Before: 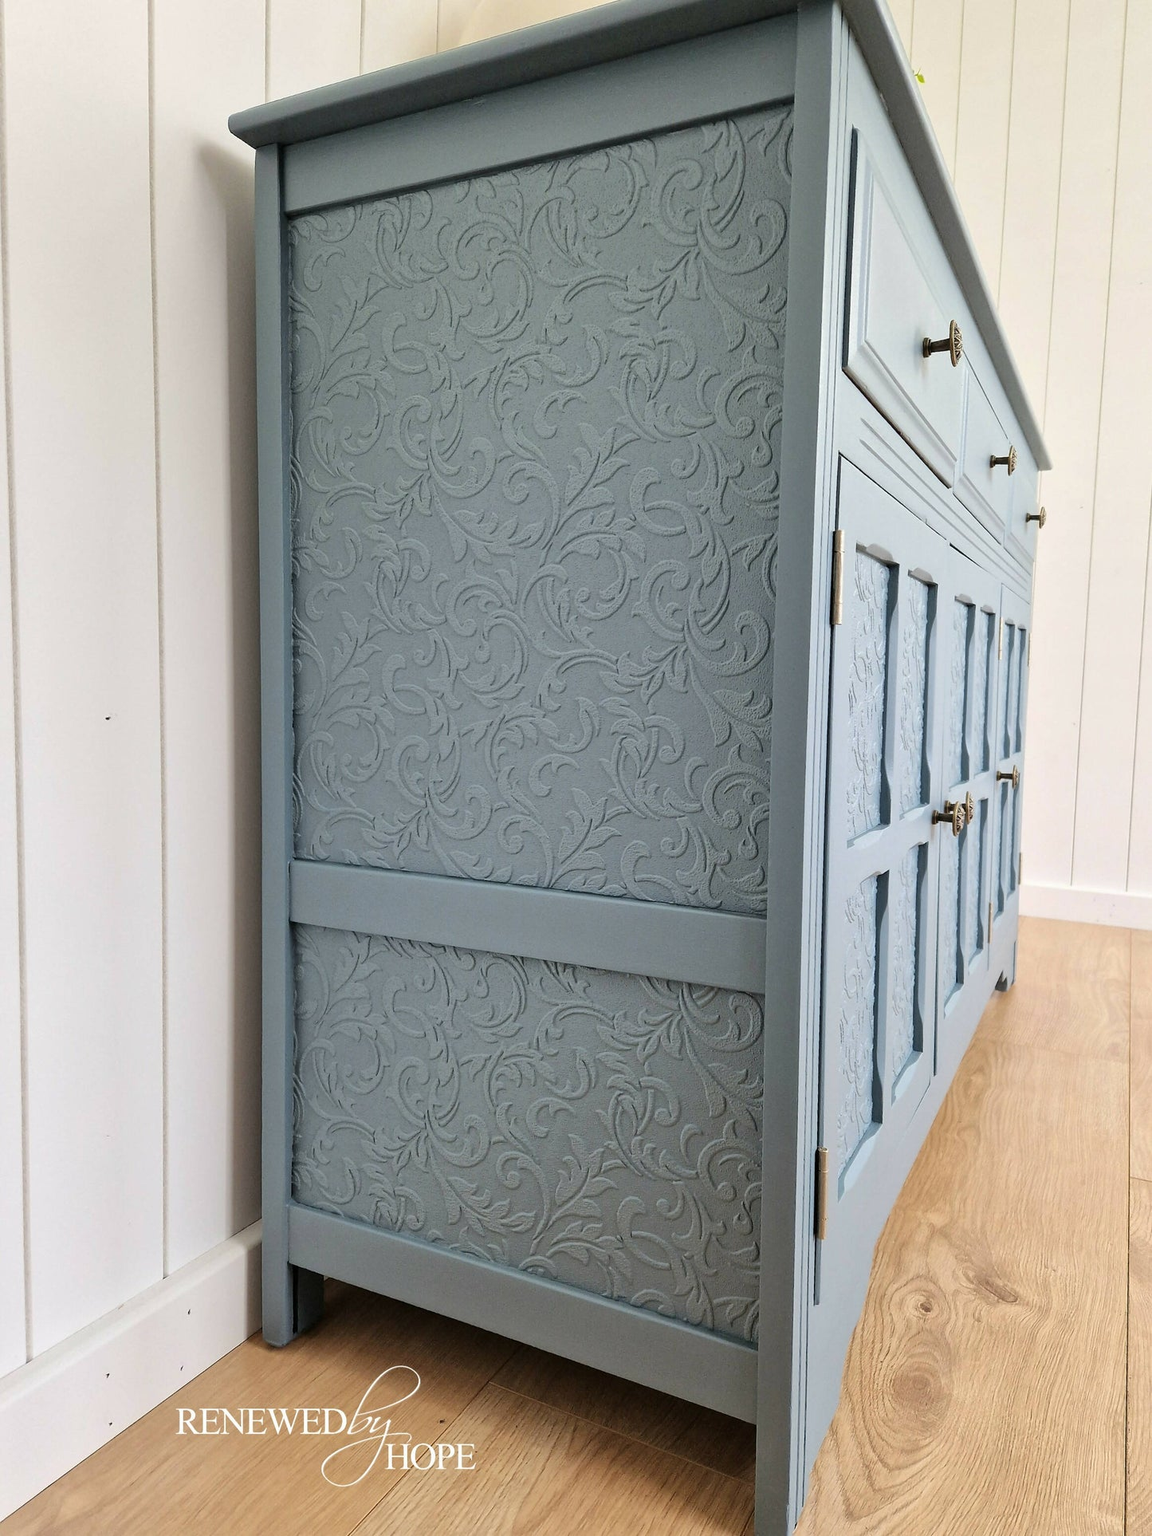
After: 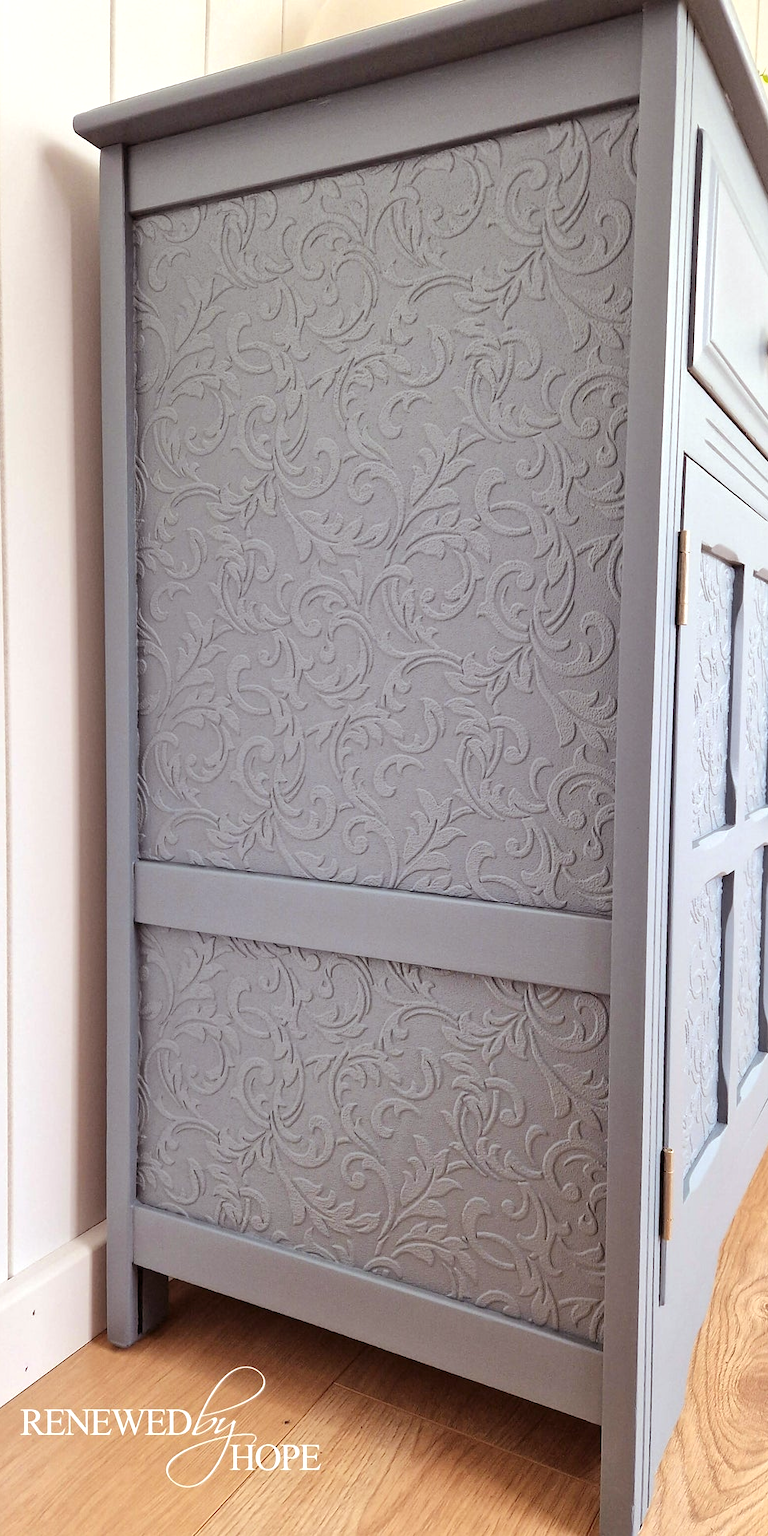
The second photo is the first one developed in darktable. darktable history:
crop and rotate: left 13.537%, right 19.796%
rgb levels: mode RGB, independent channels, levels [[0, 0.474, 1], [0, 0.5, 1], [0, 0.5, 1]]
exposure: exposure 0.375 EV, compensate highlight preservation false
